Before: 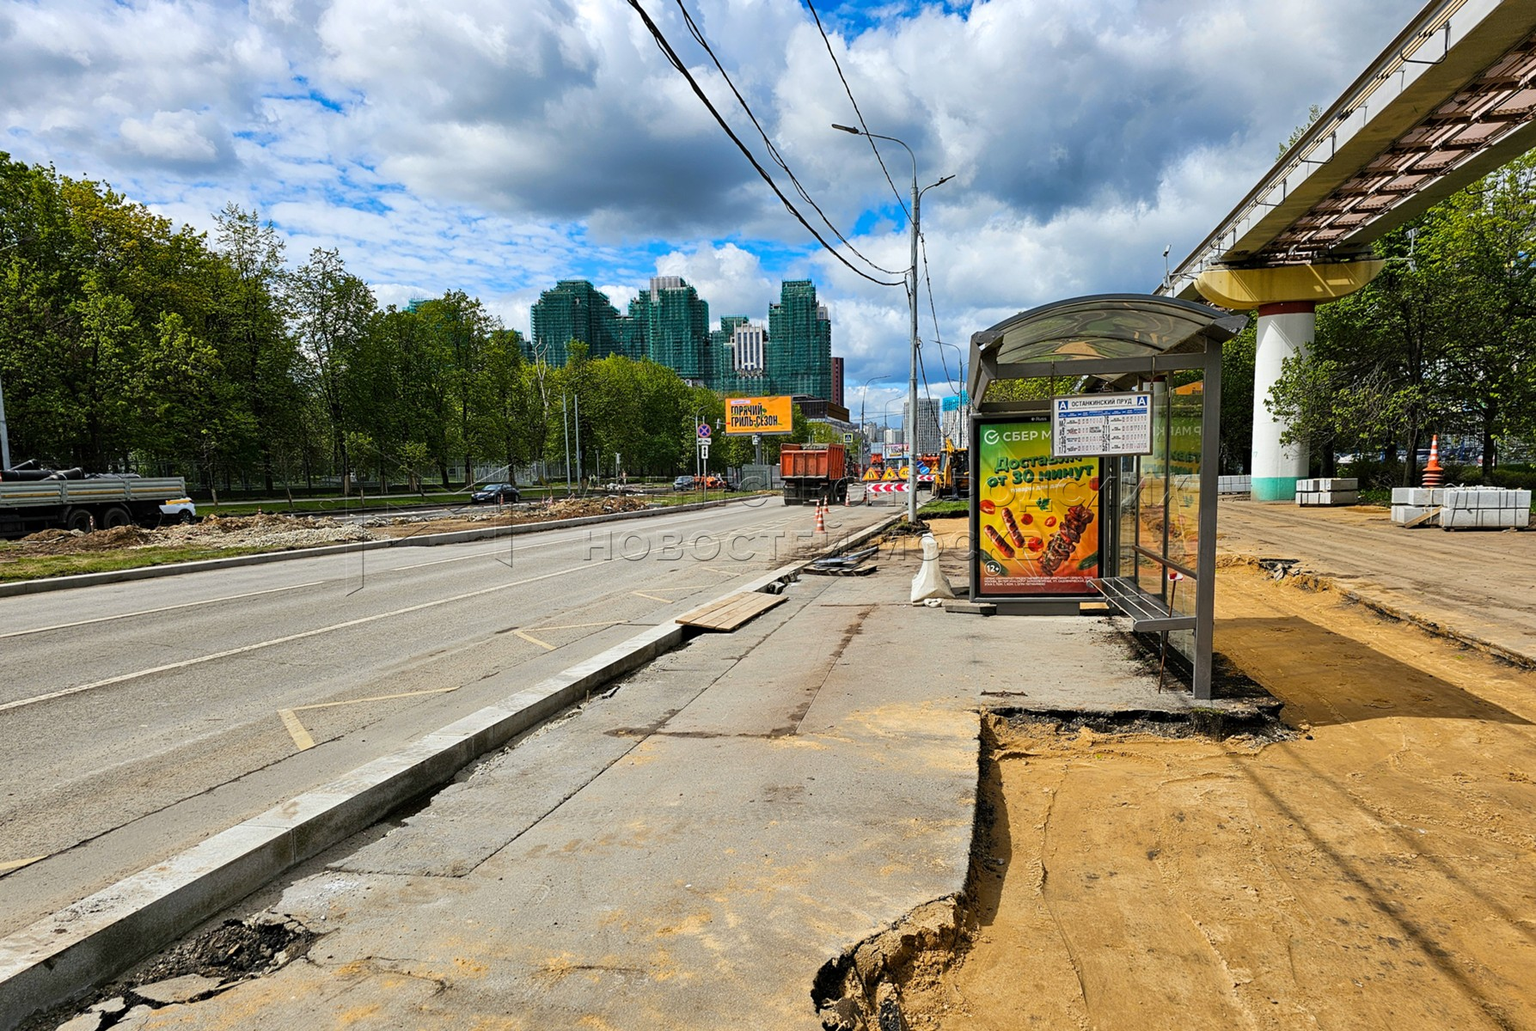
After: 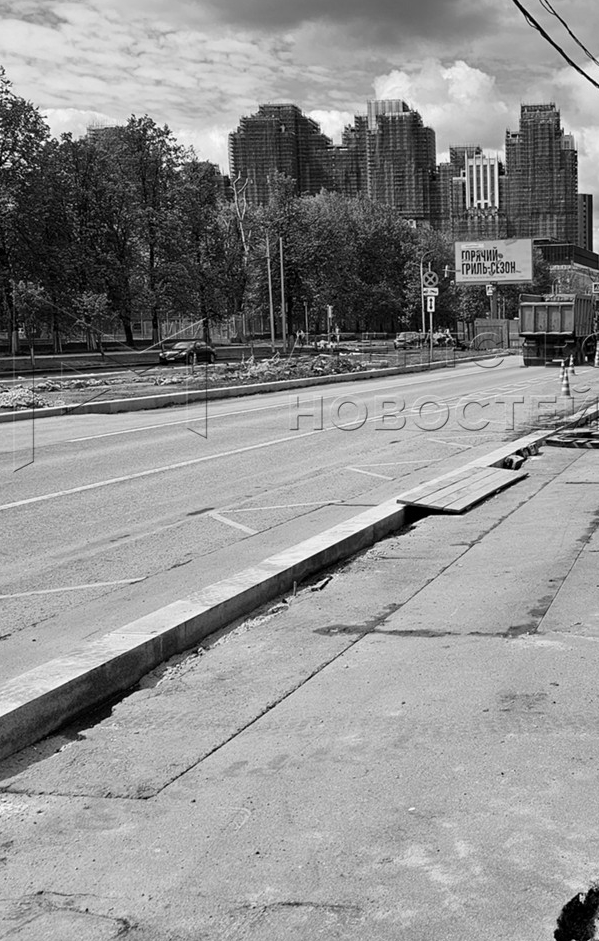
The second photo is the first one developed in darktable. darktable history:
crop and rotate: left 21.77%, top 18.528%, right 44.676%, bottom 2.997%
color balance rgb: perceptual saturation grading › global saturation 35%, perceptual saturation grading › highlights -25%, perceptual saturation grading › shadows 50%
monochrome: on, module defaults
color correction: highlights a* 0.003, highlights b* -0.283
